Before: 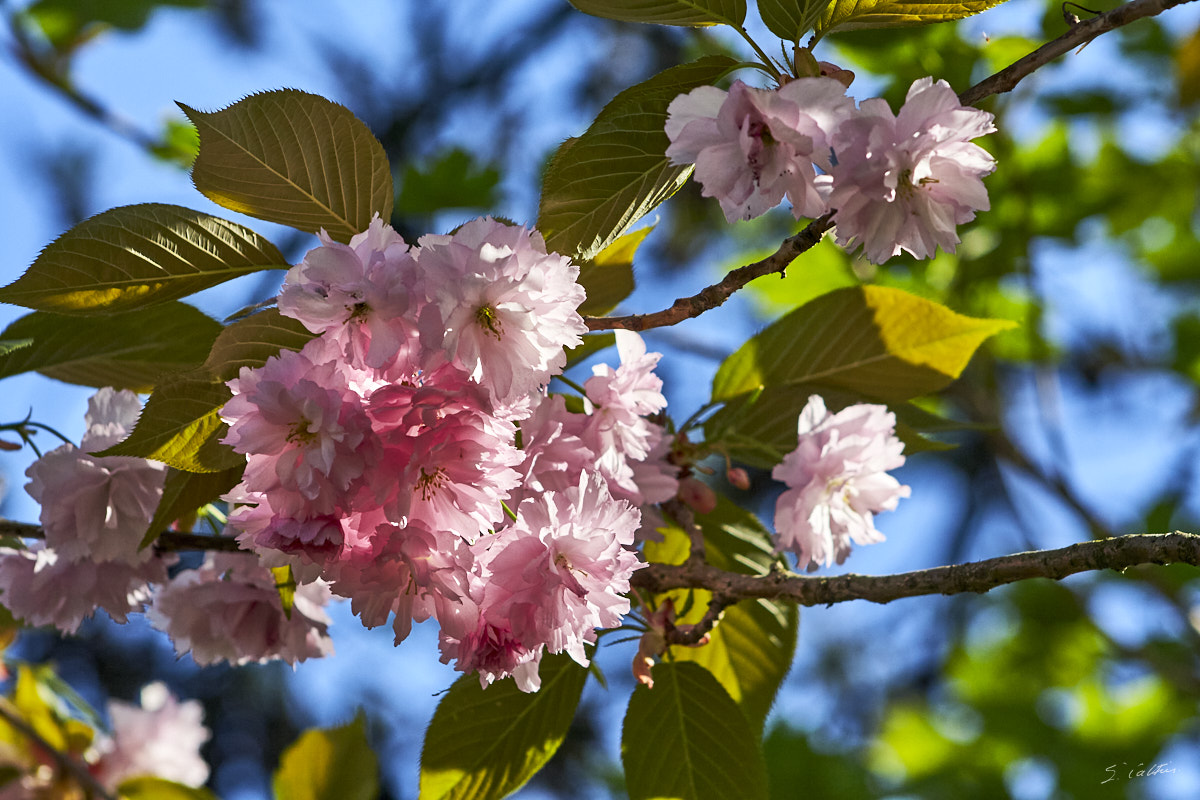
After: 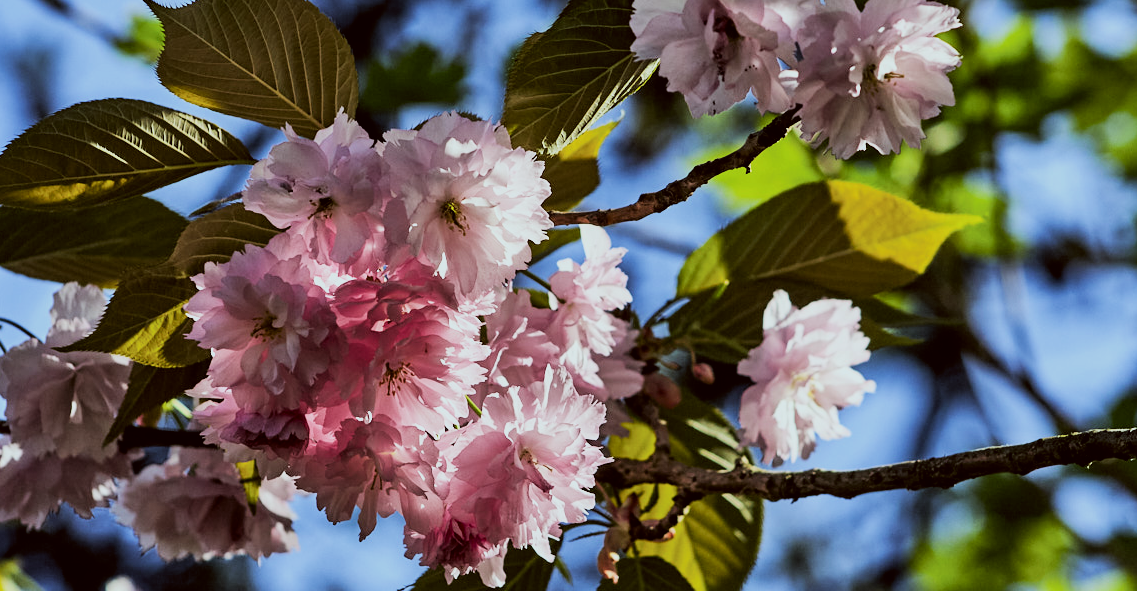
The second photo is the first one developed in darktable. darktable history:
crop and rotate: left 2.983%, top 13.351%, right 2.207%, bottom 12.752%
filmic rgb: black relative exposure -5.05 EV, white relative exposure 3.99 EV, hardness 2.9, contrast 1.297, highlights saturation mix -8.75%
color correction: highlights a* -4.95, highlights b* -3.71, shadows a* 3.8, shadows b* 4.13
